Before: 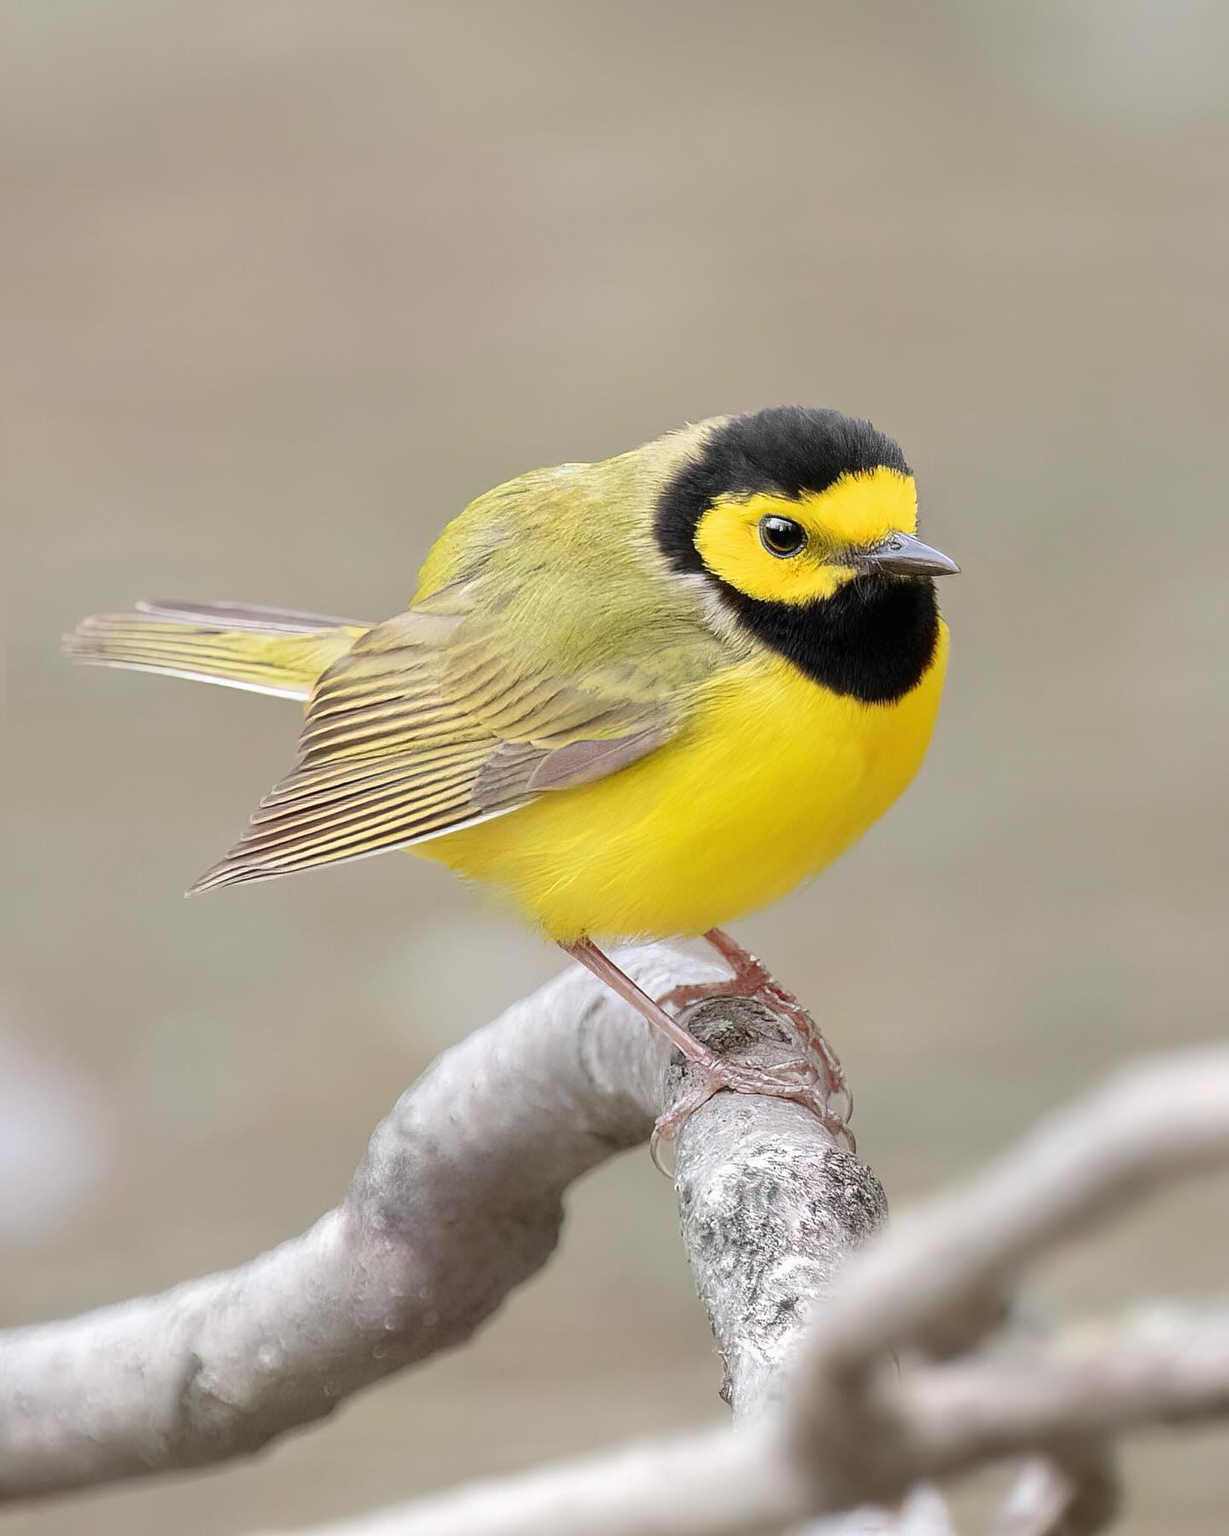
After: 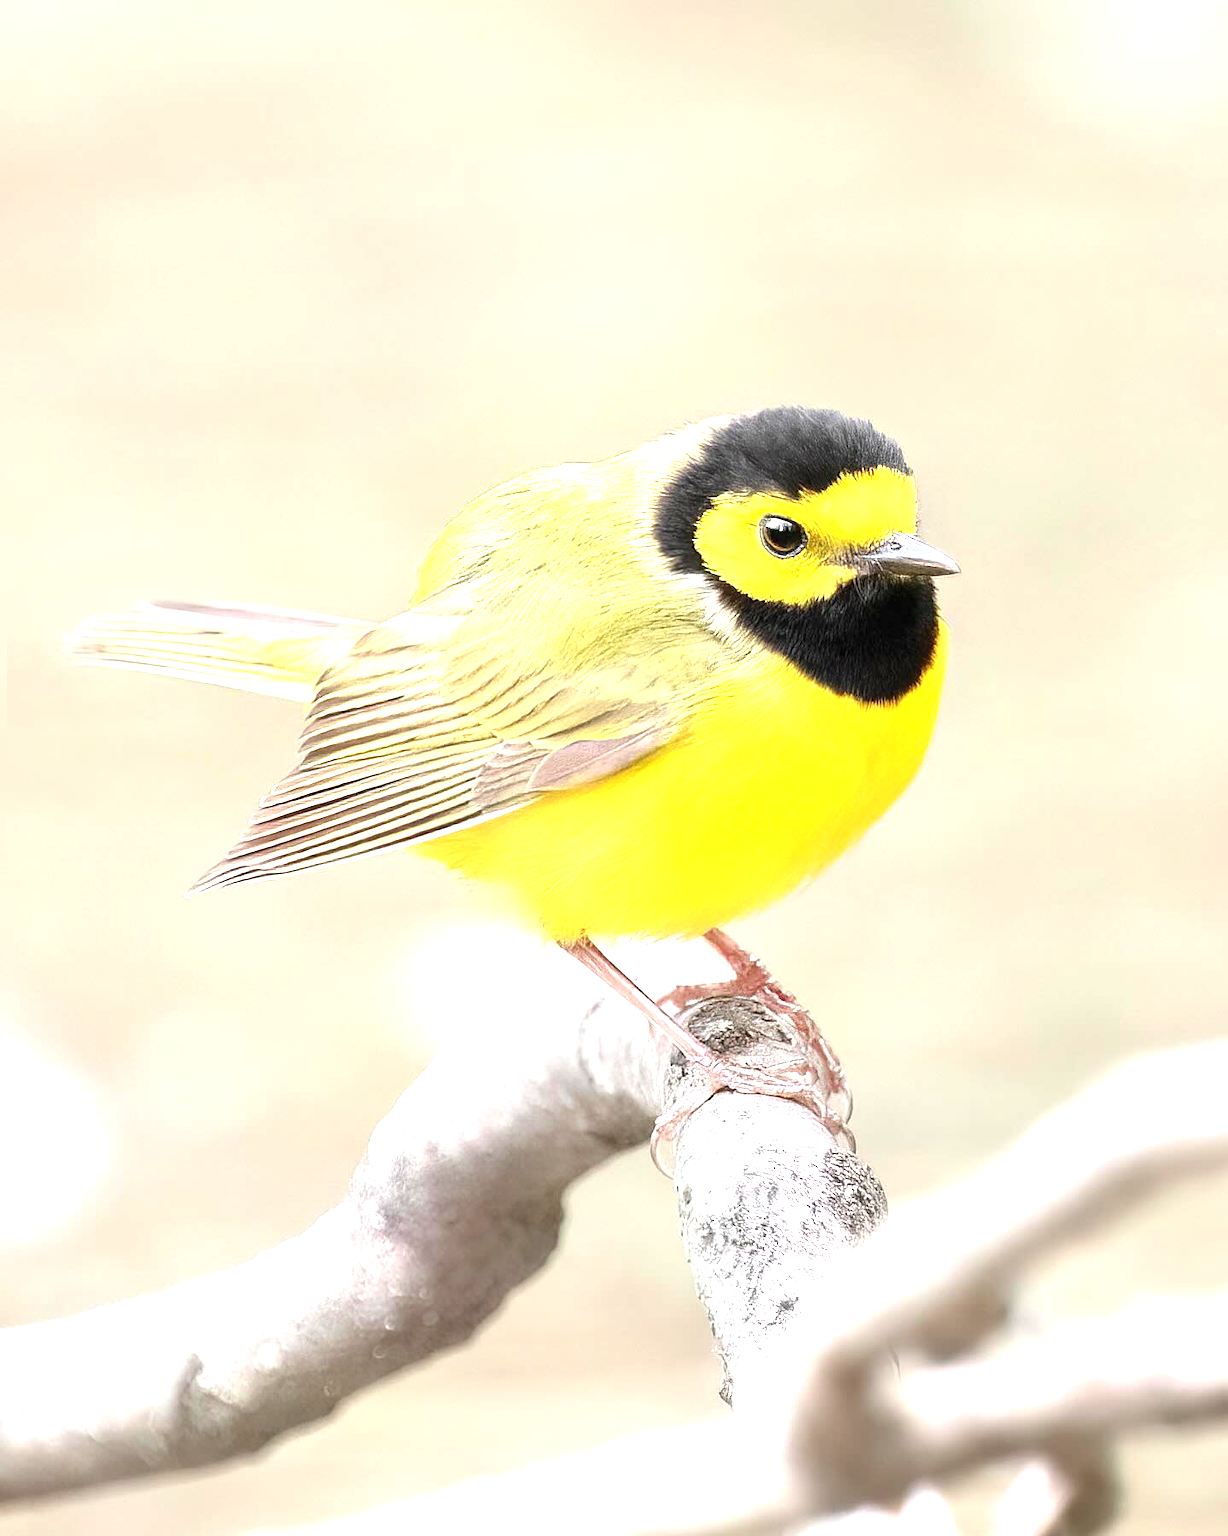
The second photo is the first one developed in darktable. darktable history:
color balance rgb: global vibrance 1%, saturation formula JzAzBz (2021)
exposure: black level correction 0, exposure 1.379 EV, compensate exposure bias true, compensate highlight preservation false
